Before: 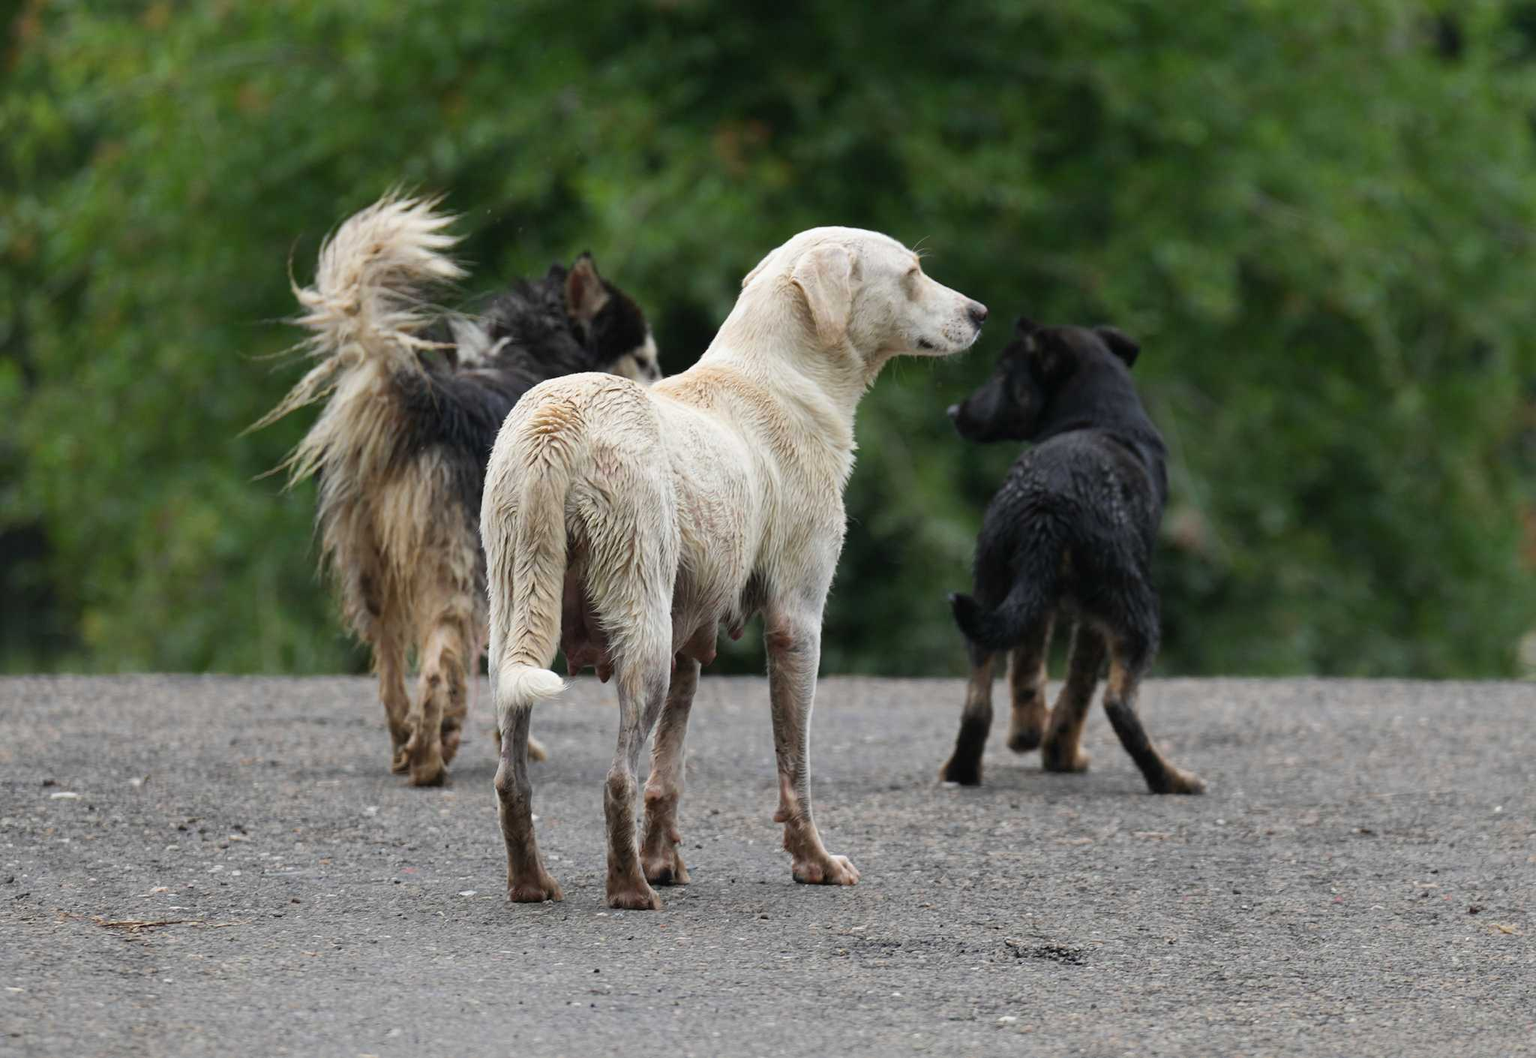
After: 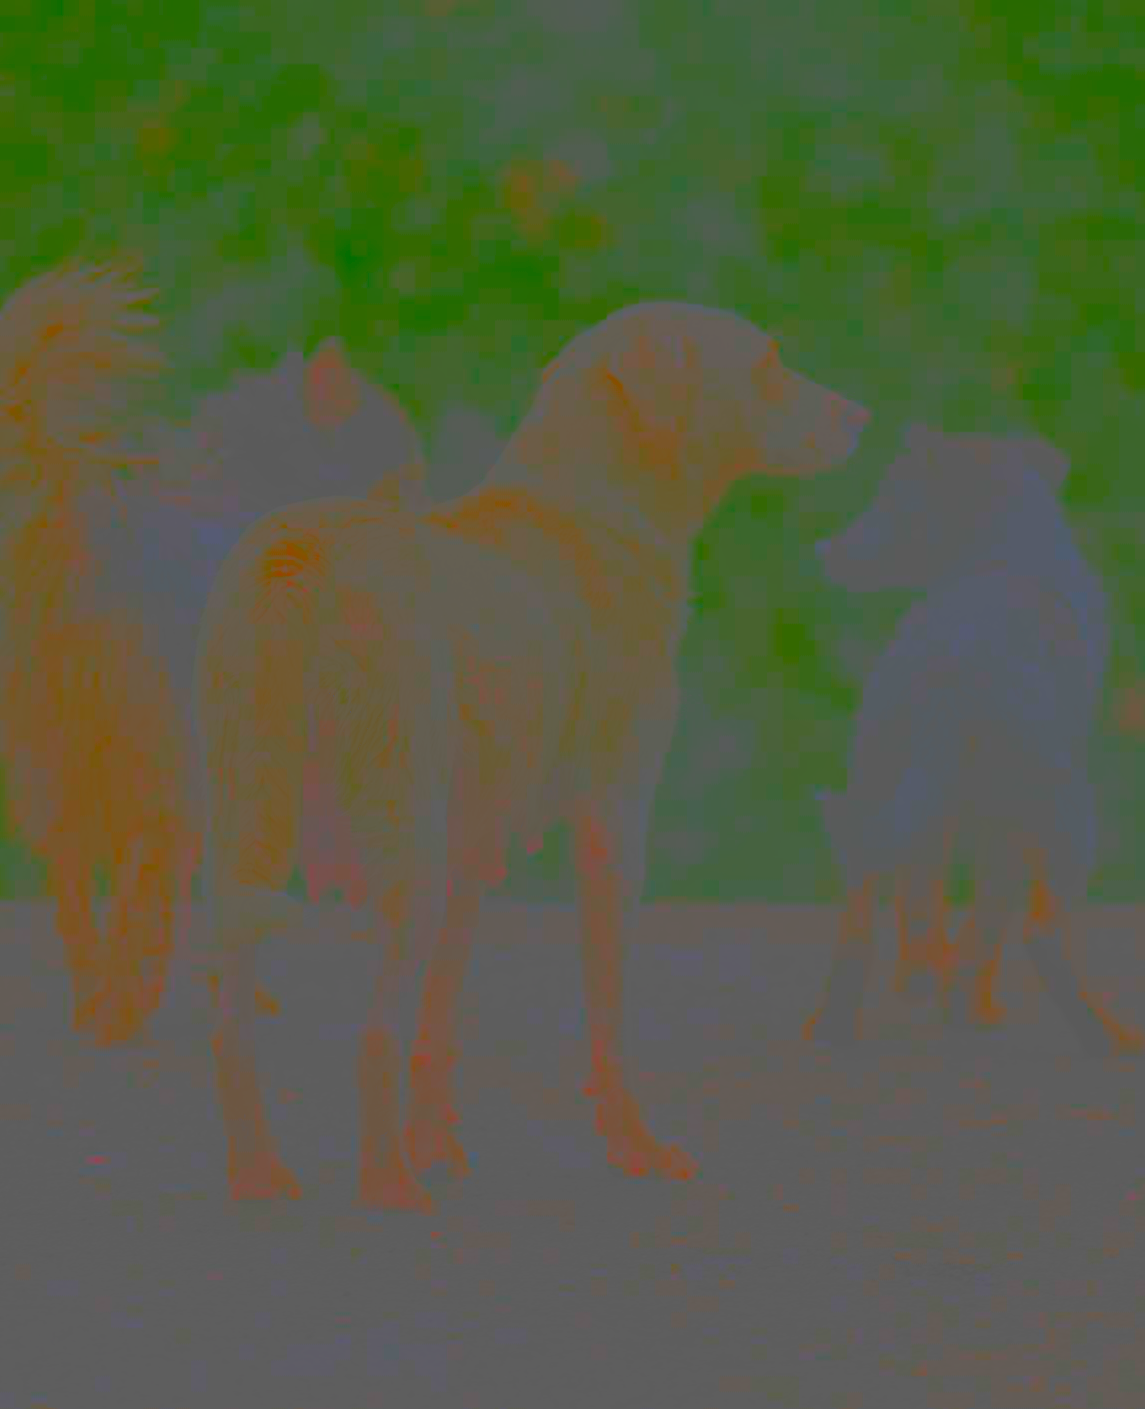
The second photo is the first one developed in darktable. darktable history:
exposure: black level correction 0.002, compensate highlight preservation false
crop: left 21.956%, right 22.117%, bottom 0.01%
tone equalizer: -8 EV -0.785 EV, -7 EV -0.686 EV, -6 EV -0.588 EV, -5 EV -0.379 EV, -3 EV 0.387 EV, -2 EV 0.6 EV, -1 EV 0.701 EV, +0 EV 0.728 EV
contrast brightness saturation: contrast -0.982, brightness -0.176, saturation 0.755
